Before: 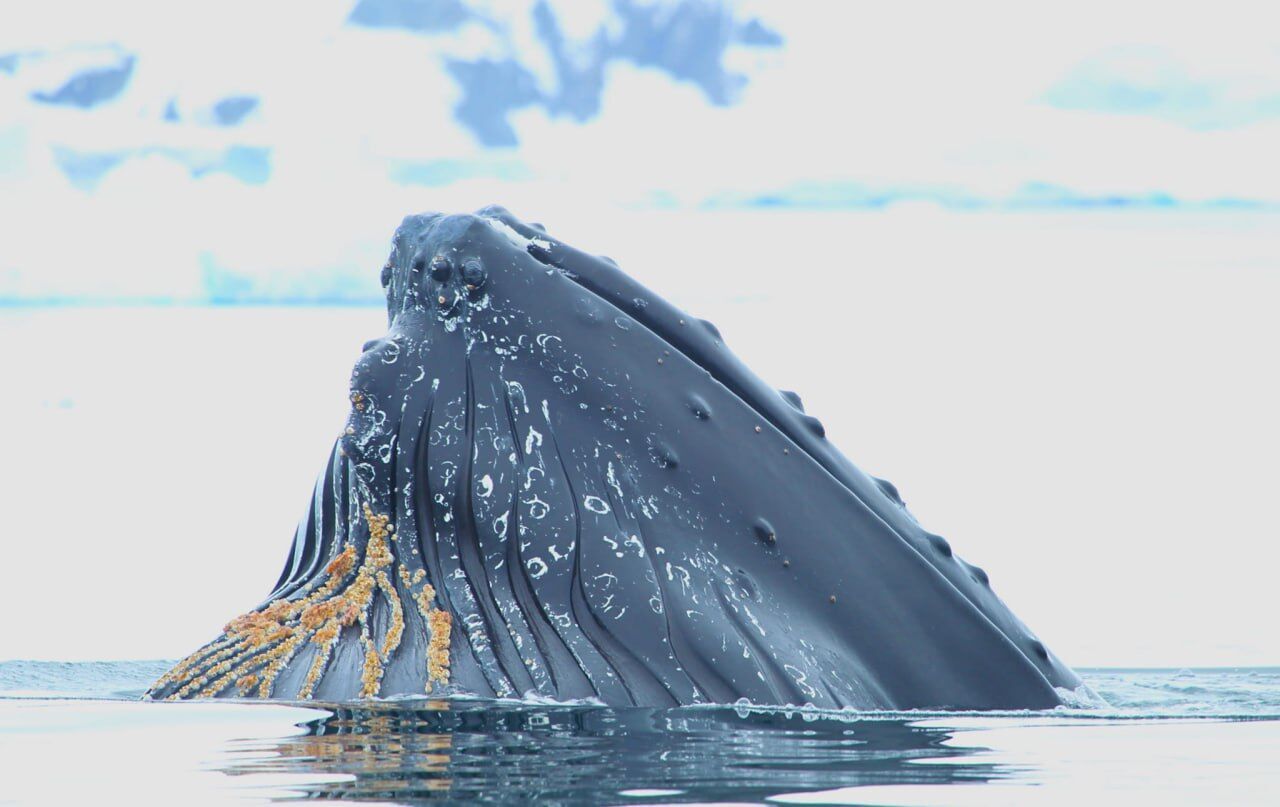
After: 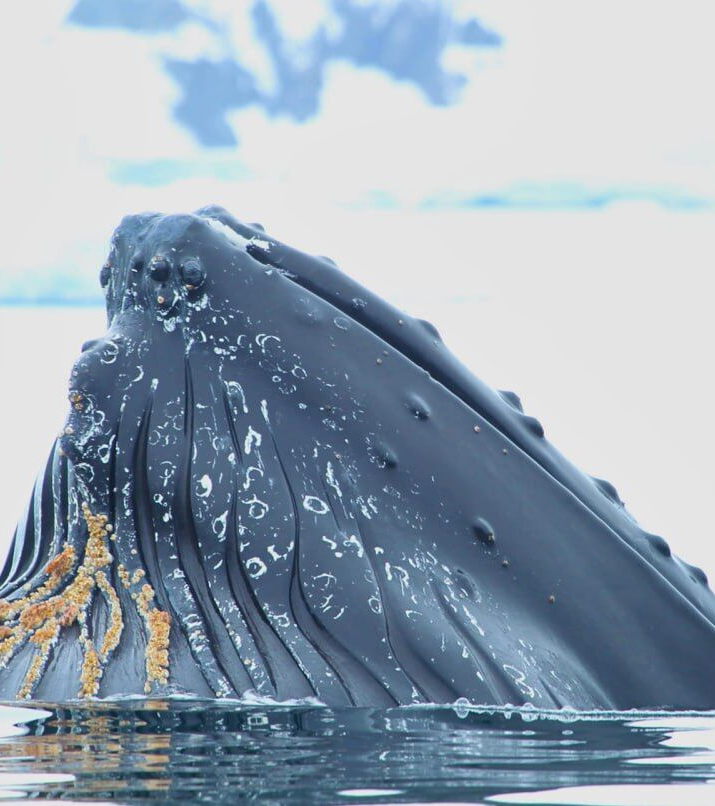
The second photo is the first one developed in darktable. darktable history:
crop: left 21.968%, right 22.156%, bottom 0.001%
local contrast: mode bilateral grid, contrast 19, coarseness 51, detail 119%, midtone range 0.2
